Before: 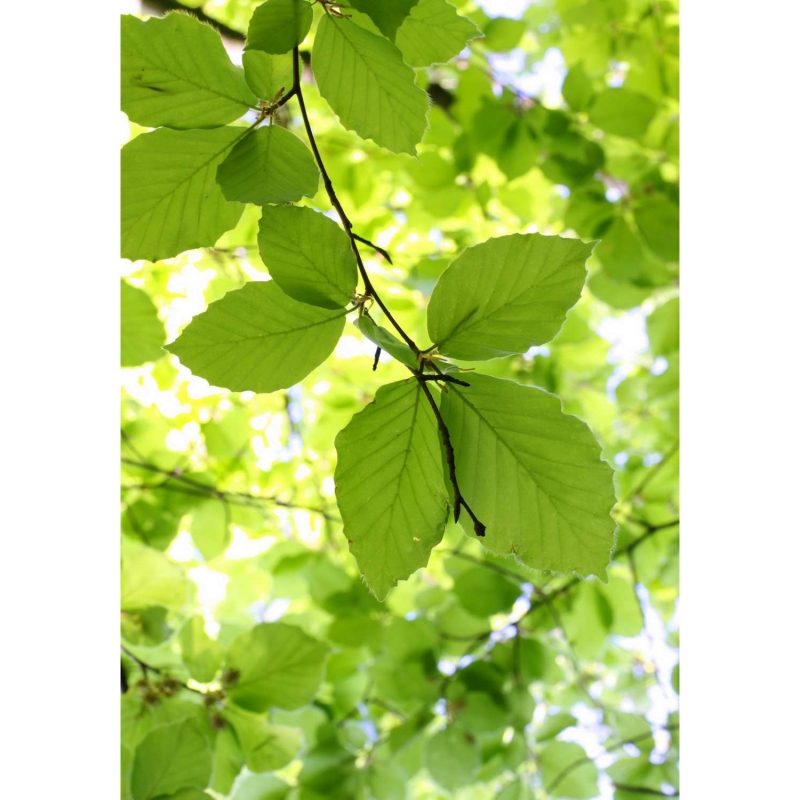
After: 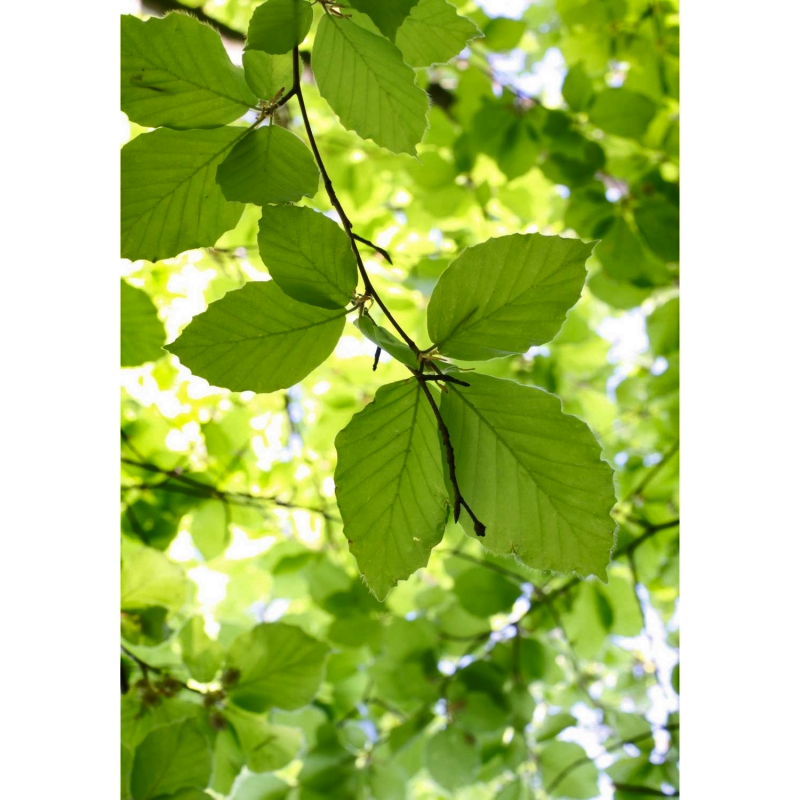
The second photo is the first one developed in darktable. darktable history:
color zones: curves: ch0 [(0, 0.5) (0.143, 0.52) (0.286, 0.5) (0.429, 0.5) (0.571, 0.5) (0.714, 0.5) (0.857, 0.5) (1, 0.5)]; ch1 [(0, 0.489) (0.155, 0.45) (0.286, 0.466) (0.429, 0.5) (0.571, 0.5) (0.714, 0.5) (0.857, 0.5) (1, 0.489)]
shadows and highlights: shadows 26, highlights -48.17, soften with gaussian
